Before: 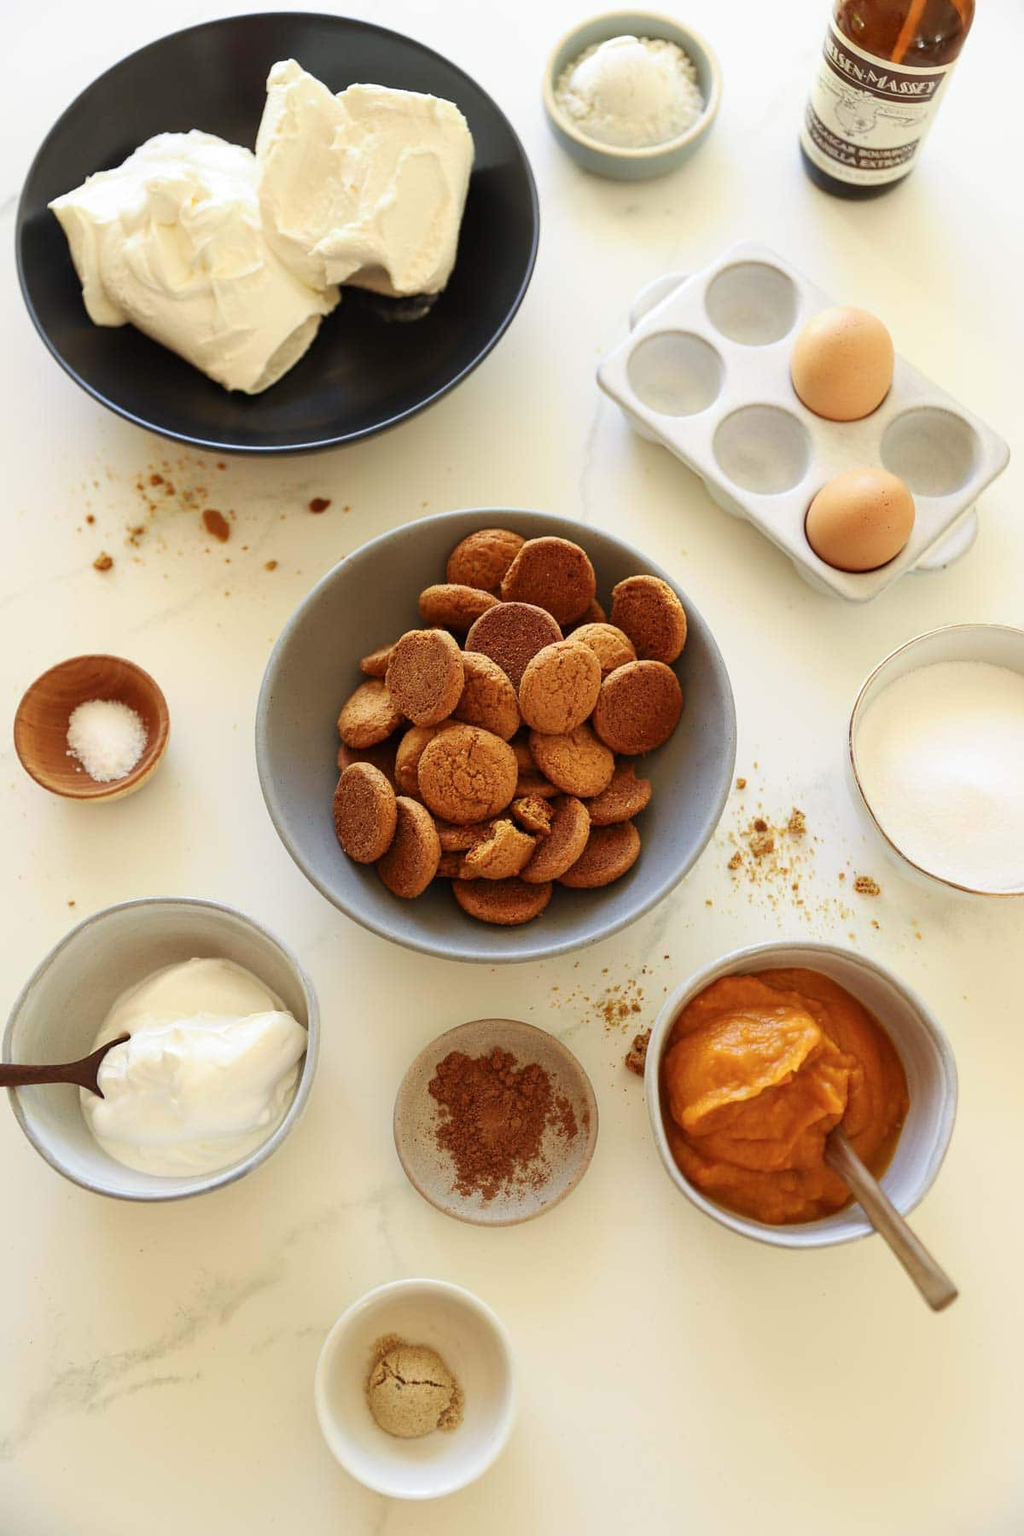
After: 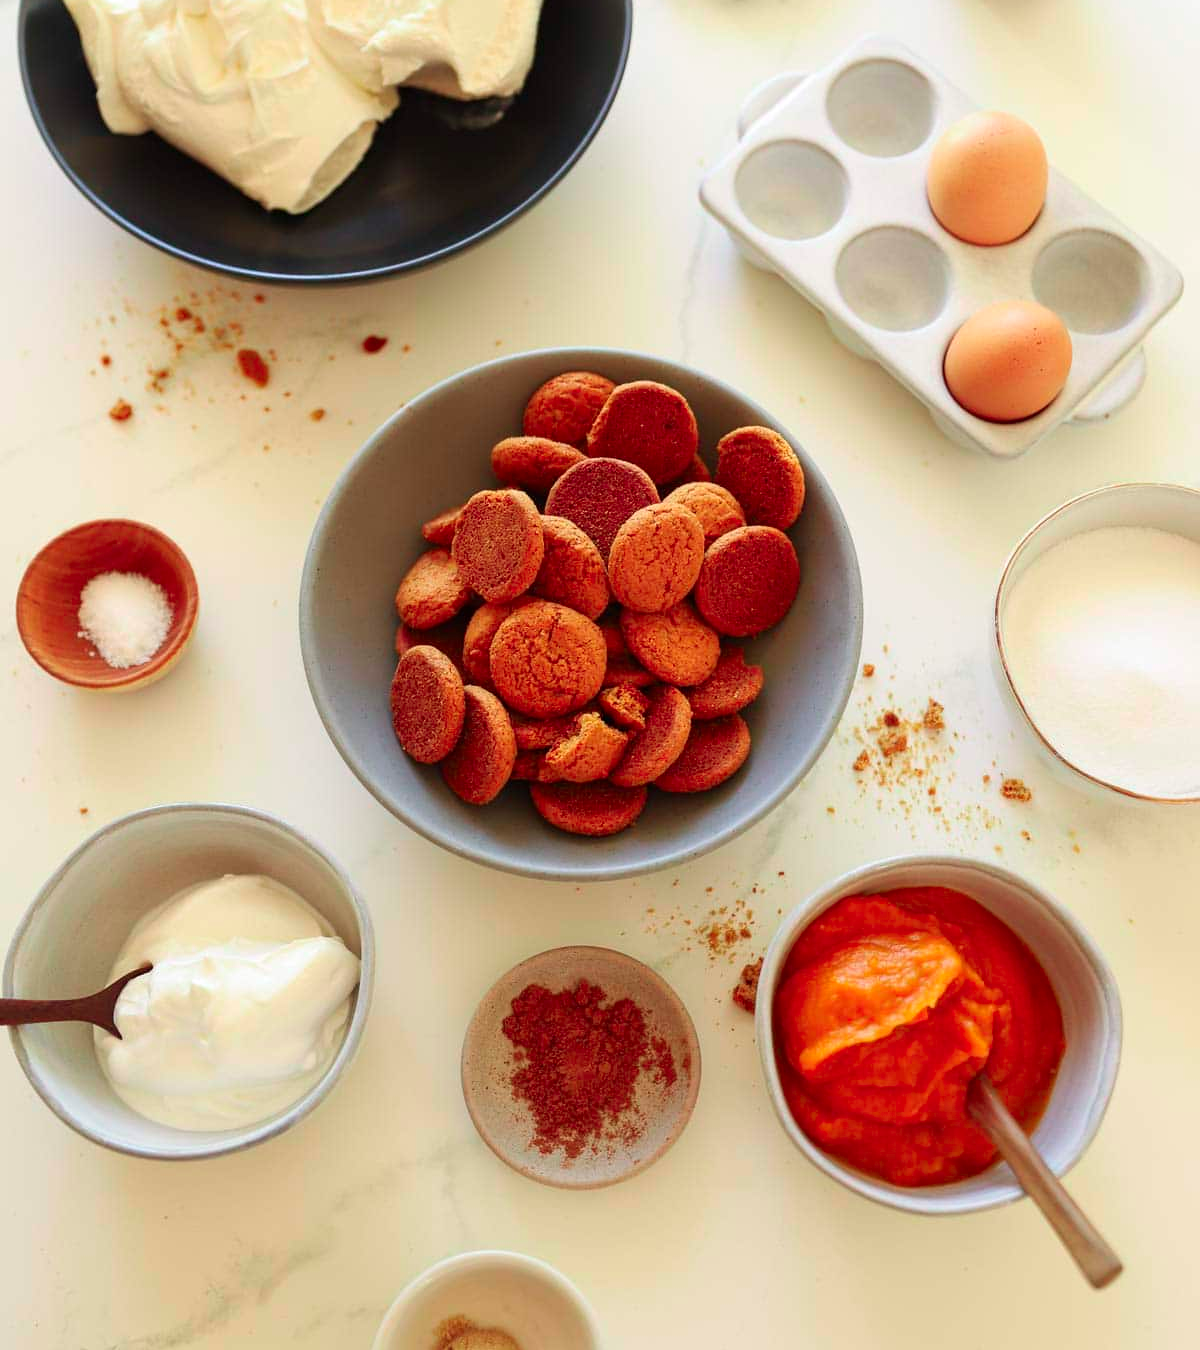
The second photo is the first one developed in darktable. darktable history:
crop: top 13.819%, bottom 11.169%
color contrast: green-magenta contrast 1.73, blue-yellow contrast 1.15
